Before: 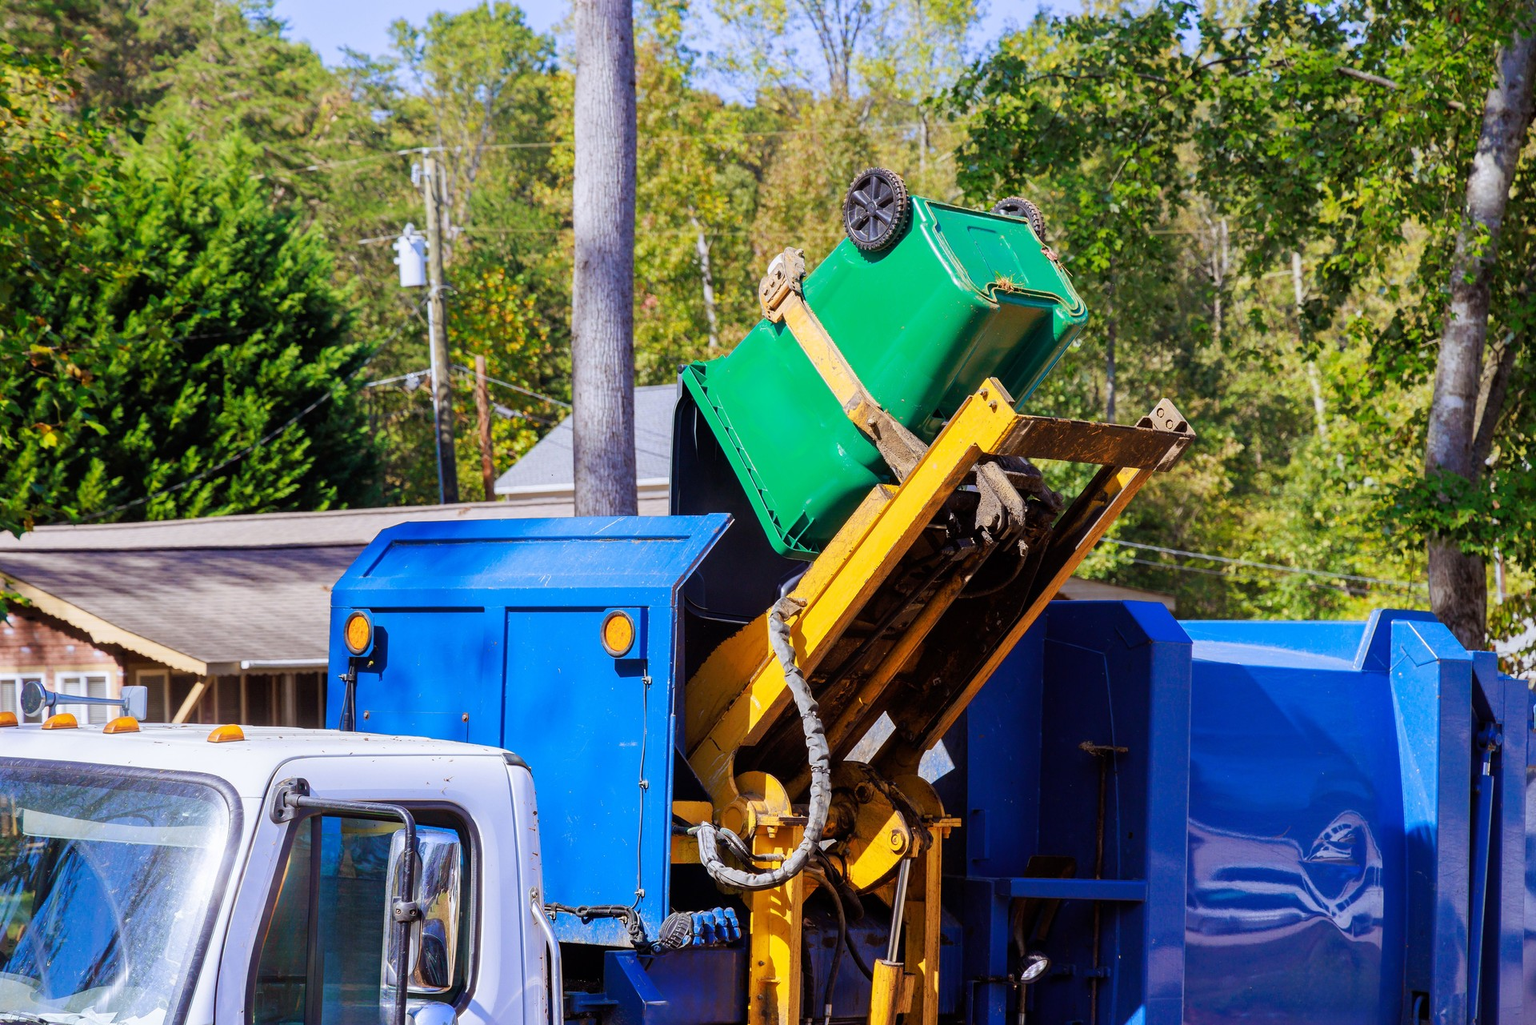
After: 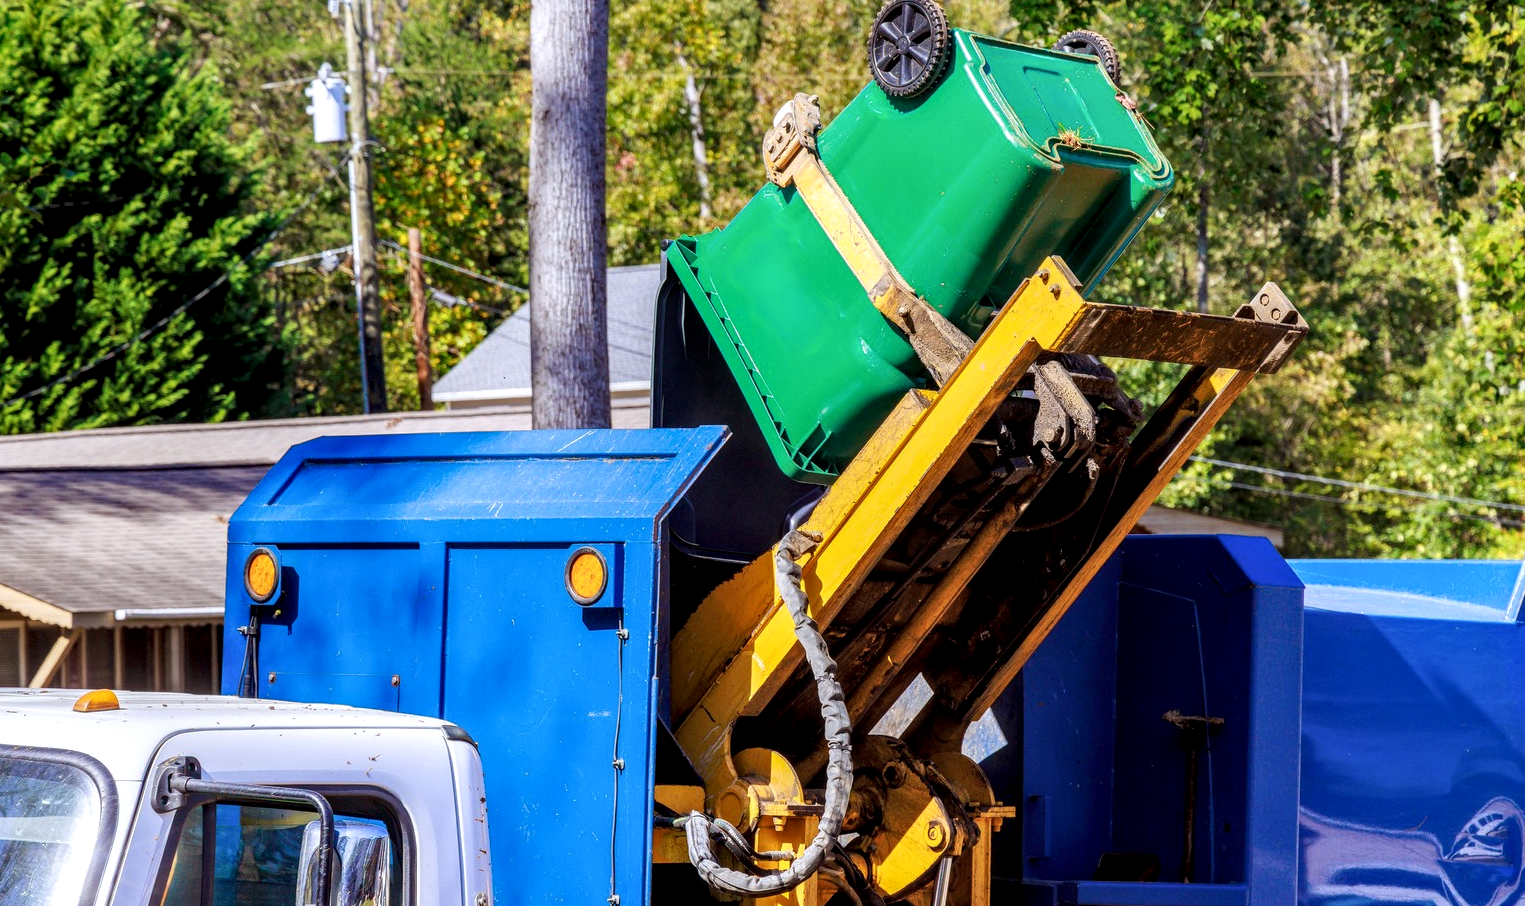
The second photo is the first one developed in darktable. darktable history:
local contrast: detail 150%
exposure: compensate highlight preservation false
crop: left 9.712%, top 16.928%, right 10.845%, bottom 12.332%
